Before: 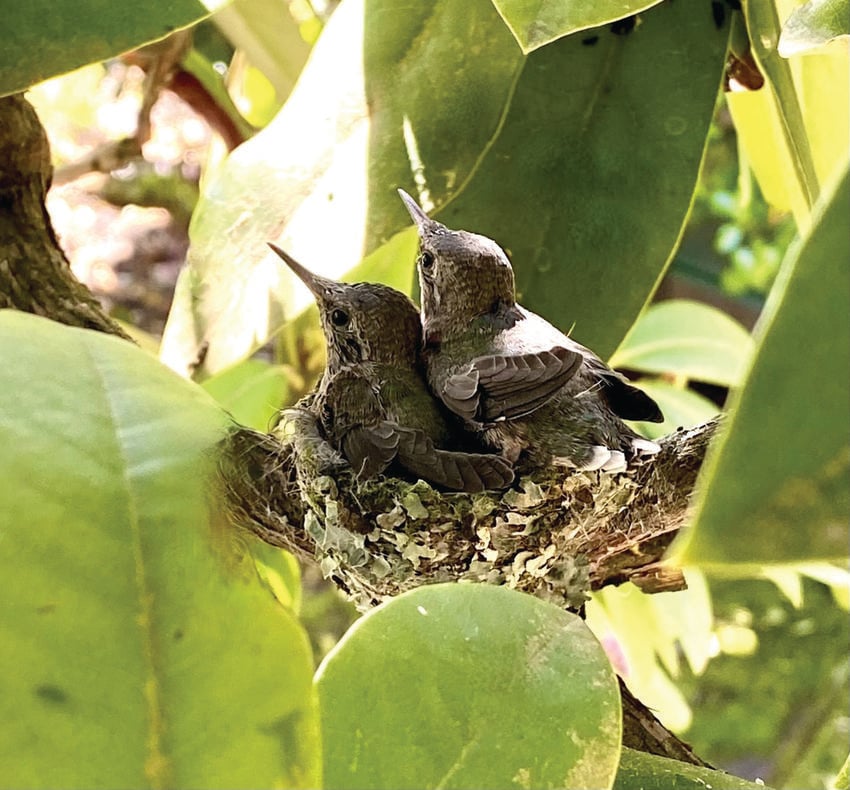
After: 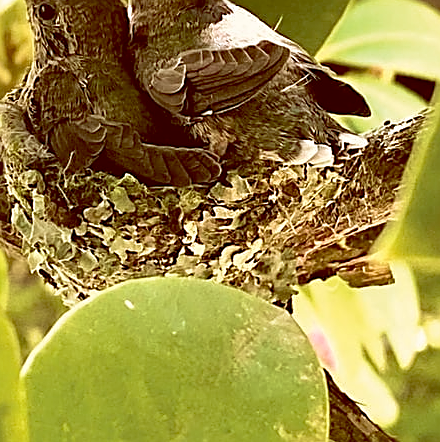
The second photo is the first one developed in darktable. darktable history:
velvia: strength 39.63%
crop: left 34.479%, top 38.822%, right 13.718%, bottom 5.172%
white balance: red 1.029, blue 0.92
sharpen: amount 0.75
color balance: lift [1, 1.011, 0.999, 0.989], gamma [1.109, 1.045, 1.039, 0.955], gain [0.917, 0.936, 0.952, 1.064], contrast 2.32%, contrast fulcrum 19%, output saturation 101%
